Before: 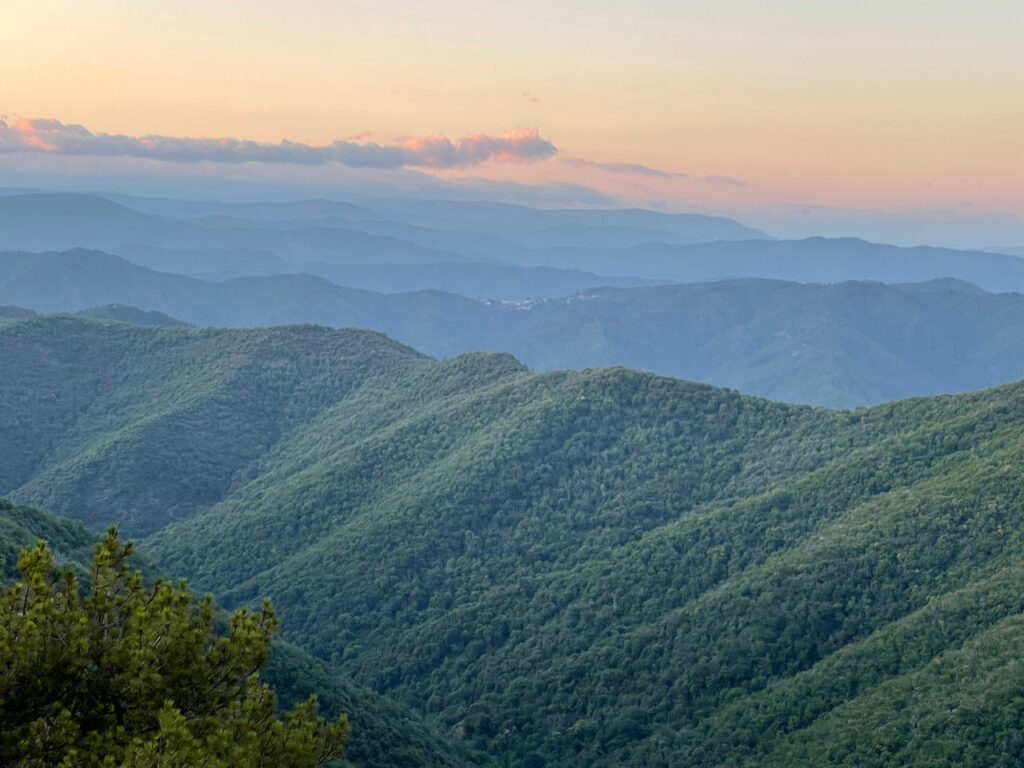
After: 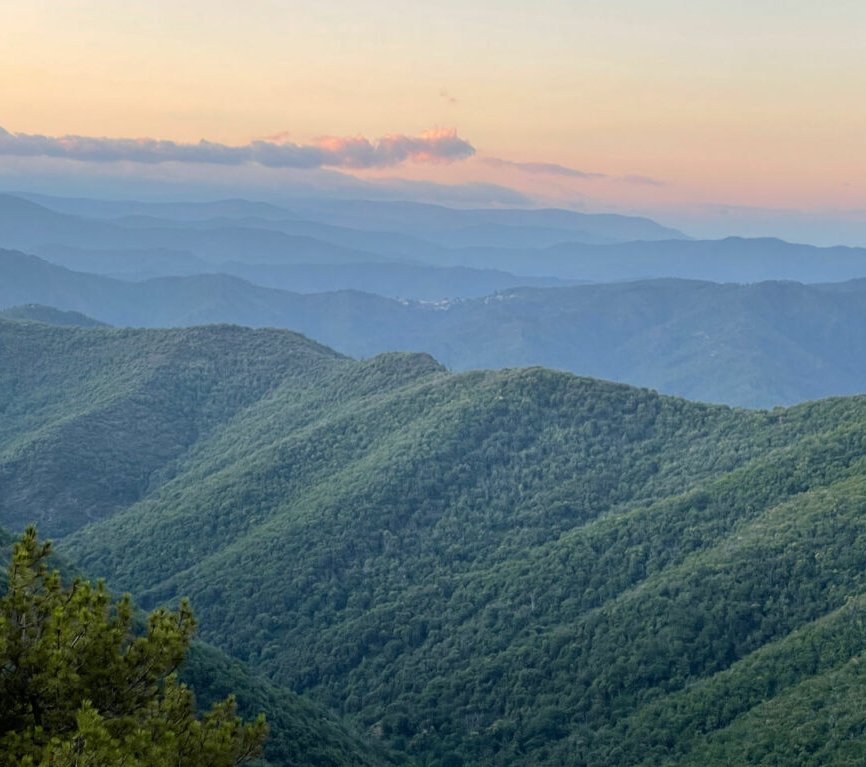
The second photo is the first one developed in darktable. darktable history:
crop: left 8.016%, right 7.373%
